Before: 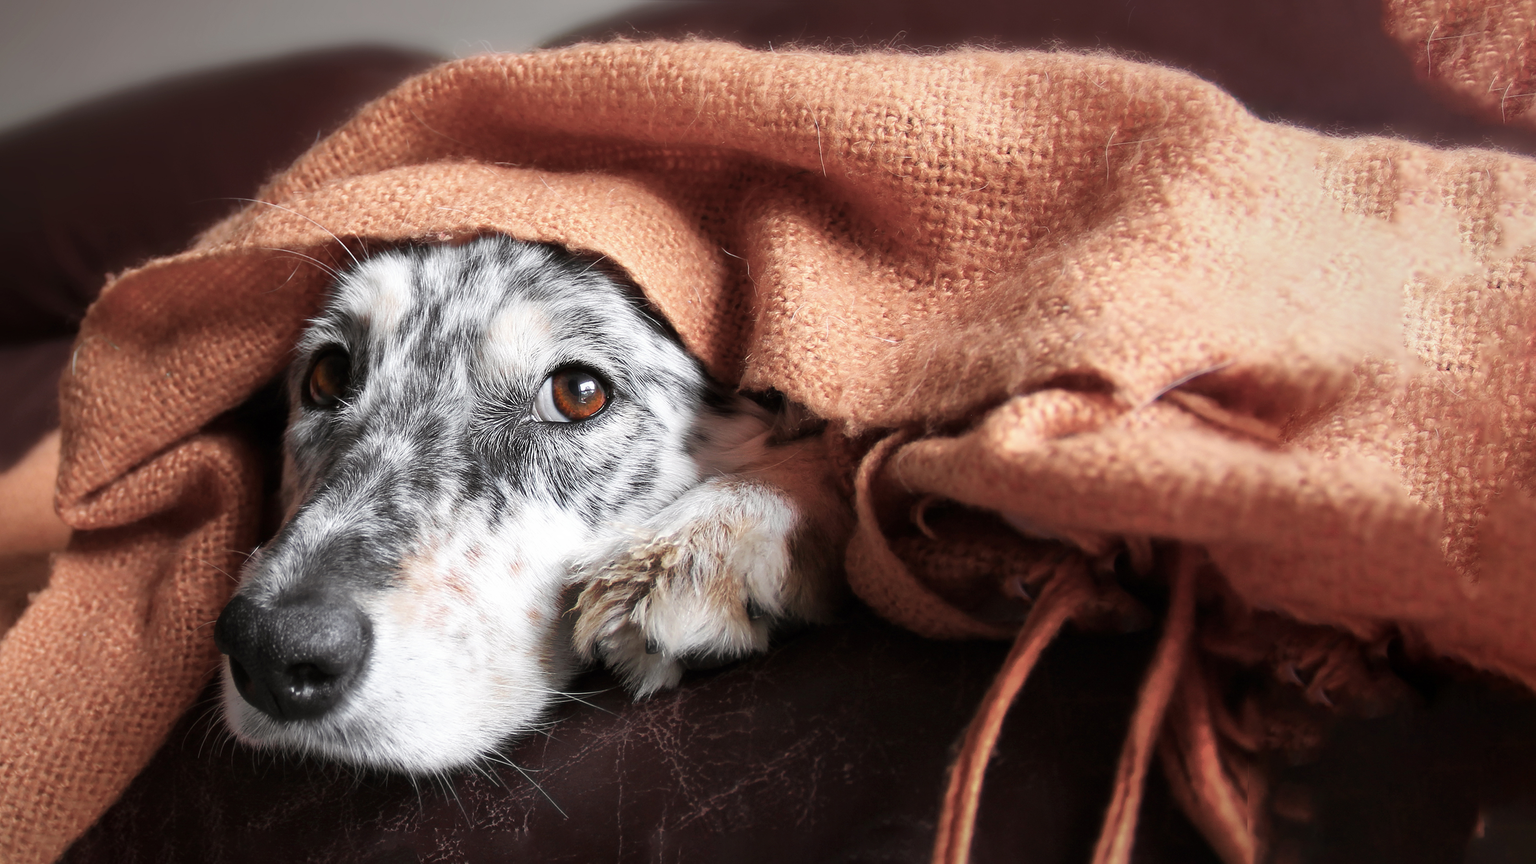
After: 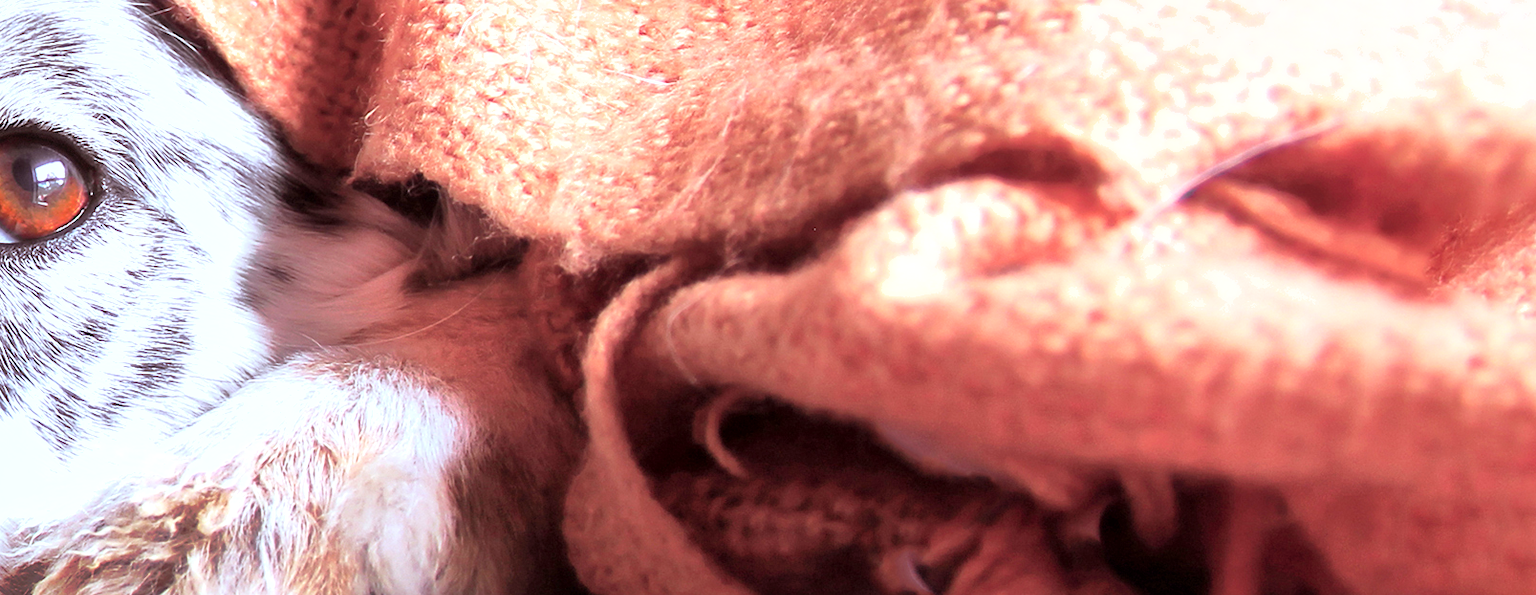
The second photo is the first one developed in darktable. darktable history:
tone curve: curves: ch0 [(0, 0) (0.004, 0.001) (0.133, 0.132) (0.325, 0.395) (0.455, 0.565) (0.832, 0.925) (1, 1)], color space Lab, linked channels, preserve colors none
crop: left 36.607%, top 34.735%, right 13.146%, bottom 30.611%
local contrast: mode bilateral grid, contrast 20, coarseness 50, detail 120%, midtone range 0.2
exposure: black level correction 0, exposure 0.7 EV, compensate exposure bias true, compensate highlight preservation false
color calibration: x 0.37, y 0.382, temperature 4313.32 K
rgb levels: mode RGB, independent channels, levels [[0, 0.474, 1], [0, 0.5, 1], [0, 0.5, 1]]
shadows and highlights: on, module defaults
